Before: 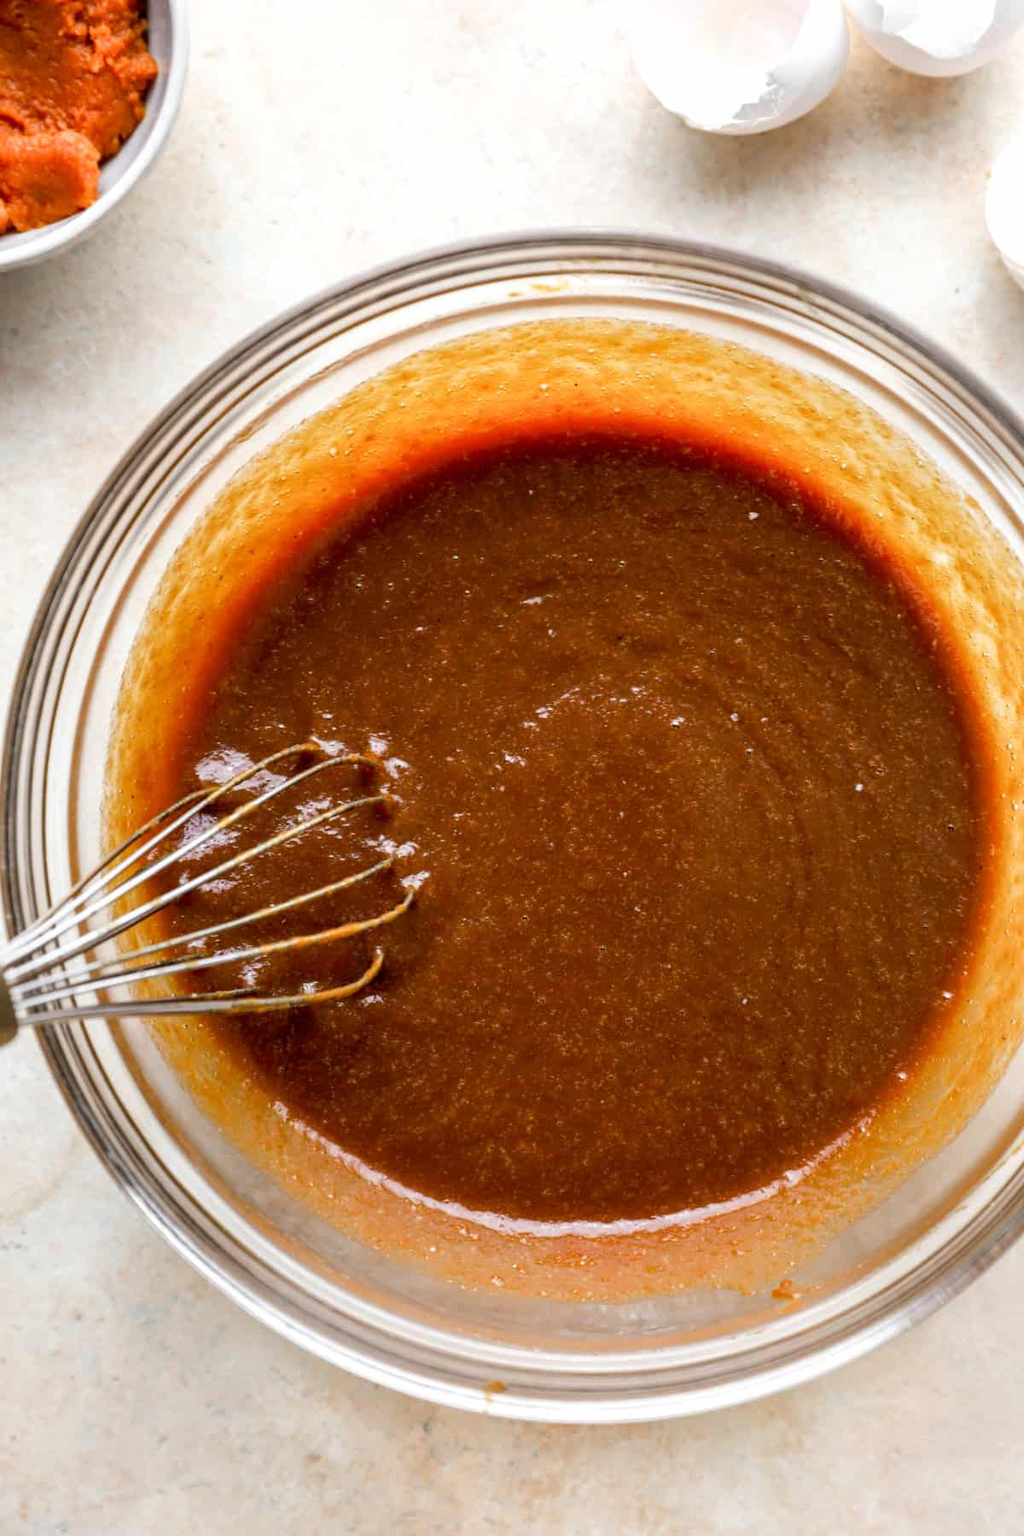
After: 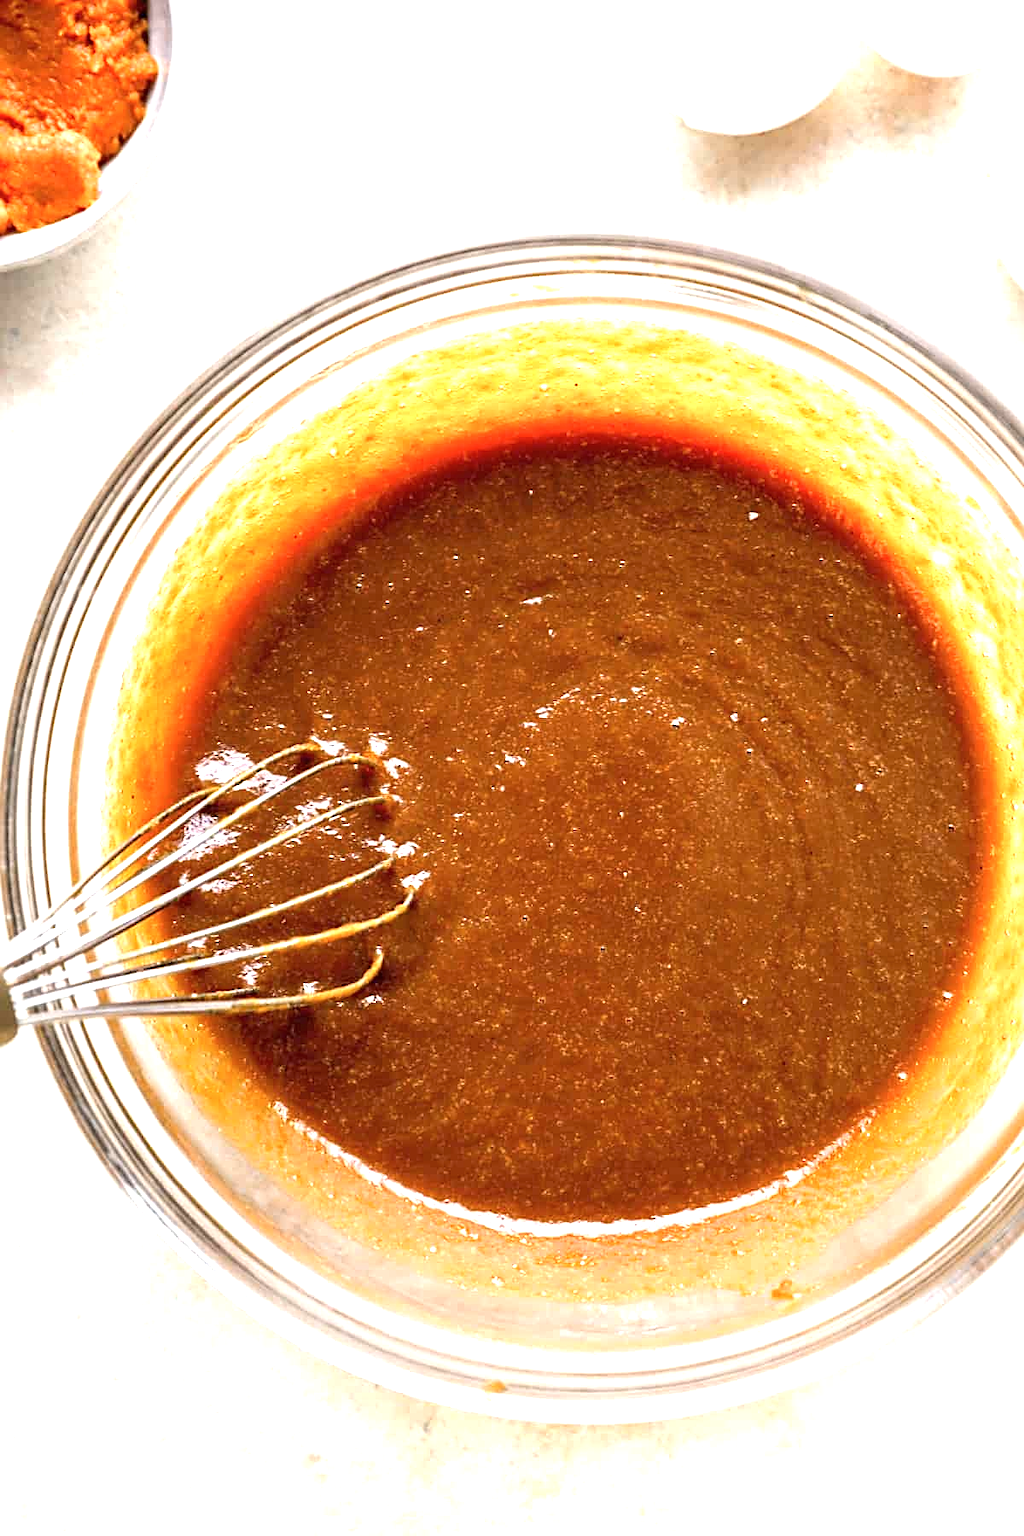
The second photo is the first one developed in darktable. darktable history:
sharpen: on, module defaults
contrast brightness saturation: saturation -0.05
exposure: black level correction 0, exposure 1.2 EV, compensate highlight preservation false
